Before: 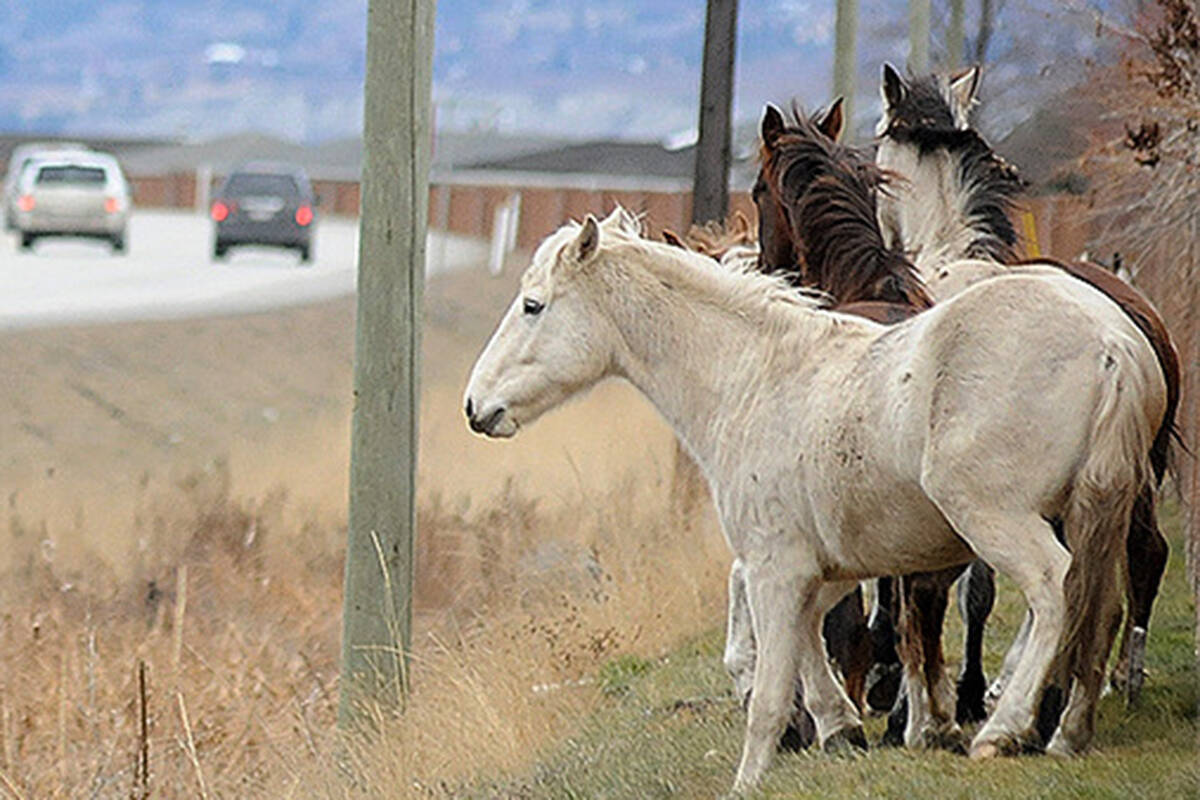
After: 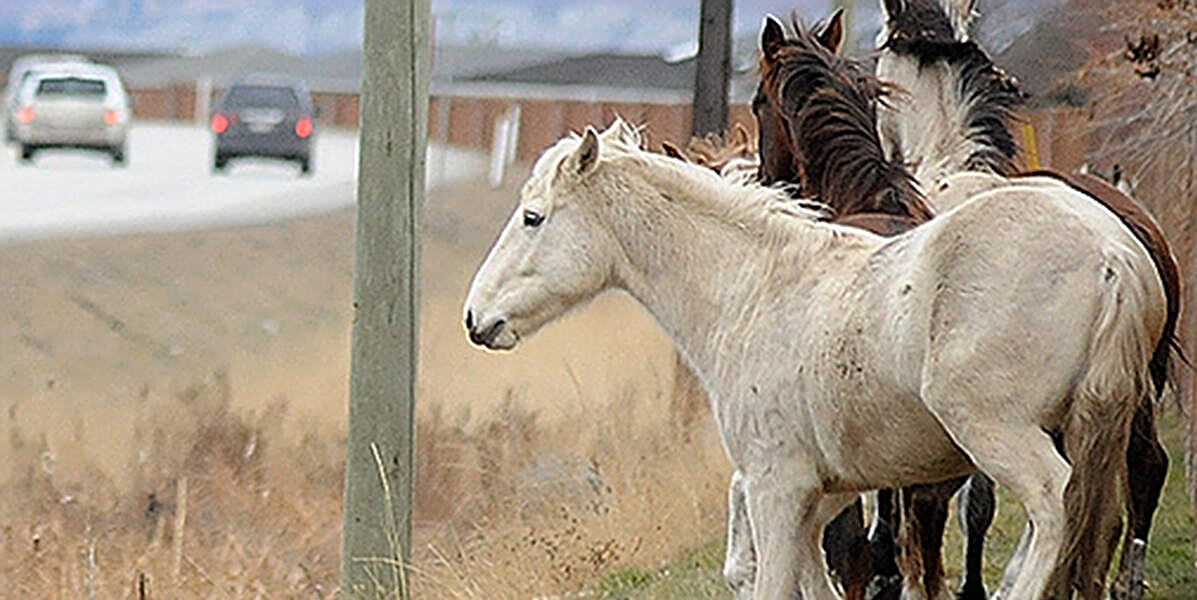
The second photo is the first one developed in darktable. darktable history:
sharpen: on, module defaults
crop: top 11.048%, bottom 13.937%
tone equalizer: mask exposure compensation -0.499 EV
